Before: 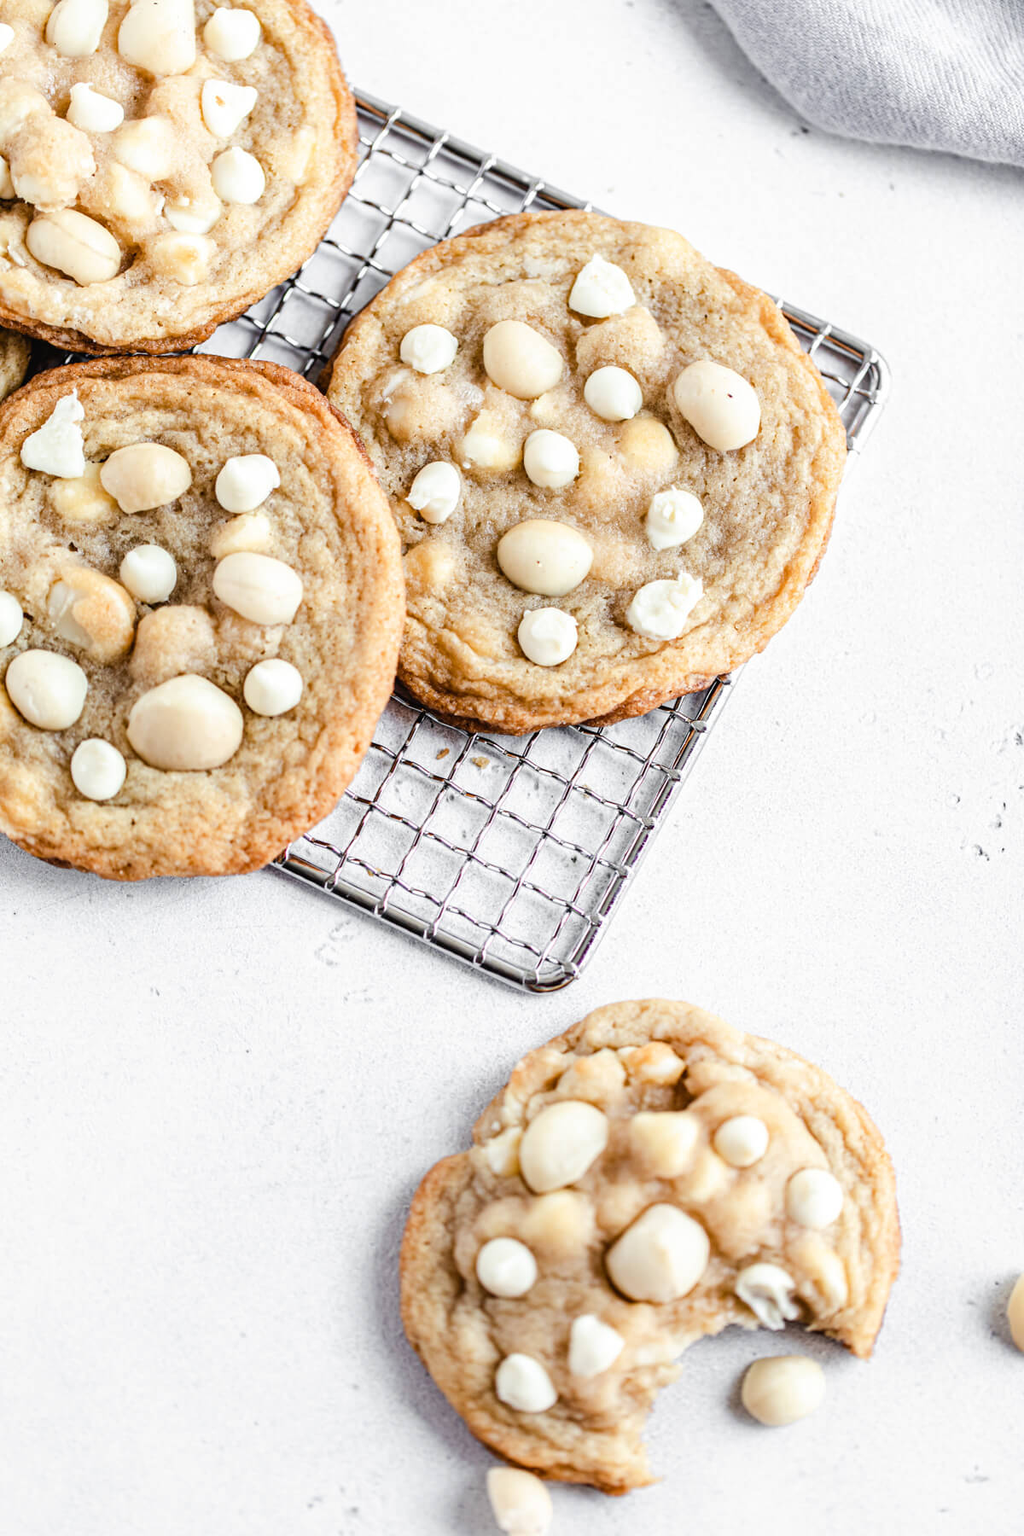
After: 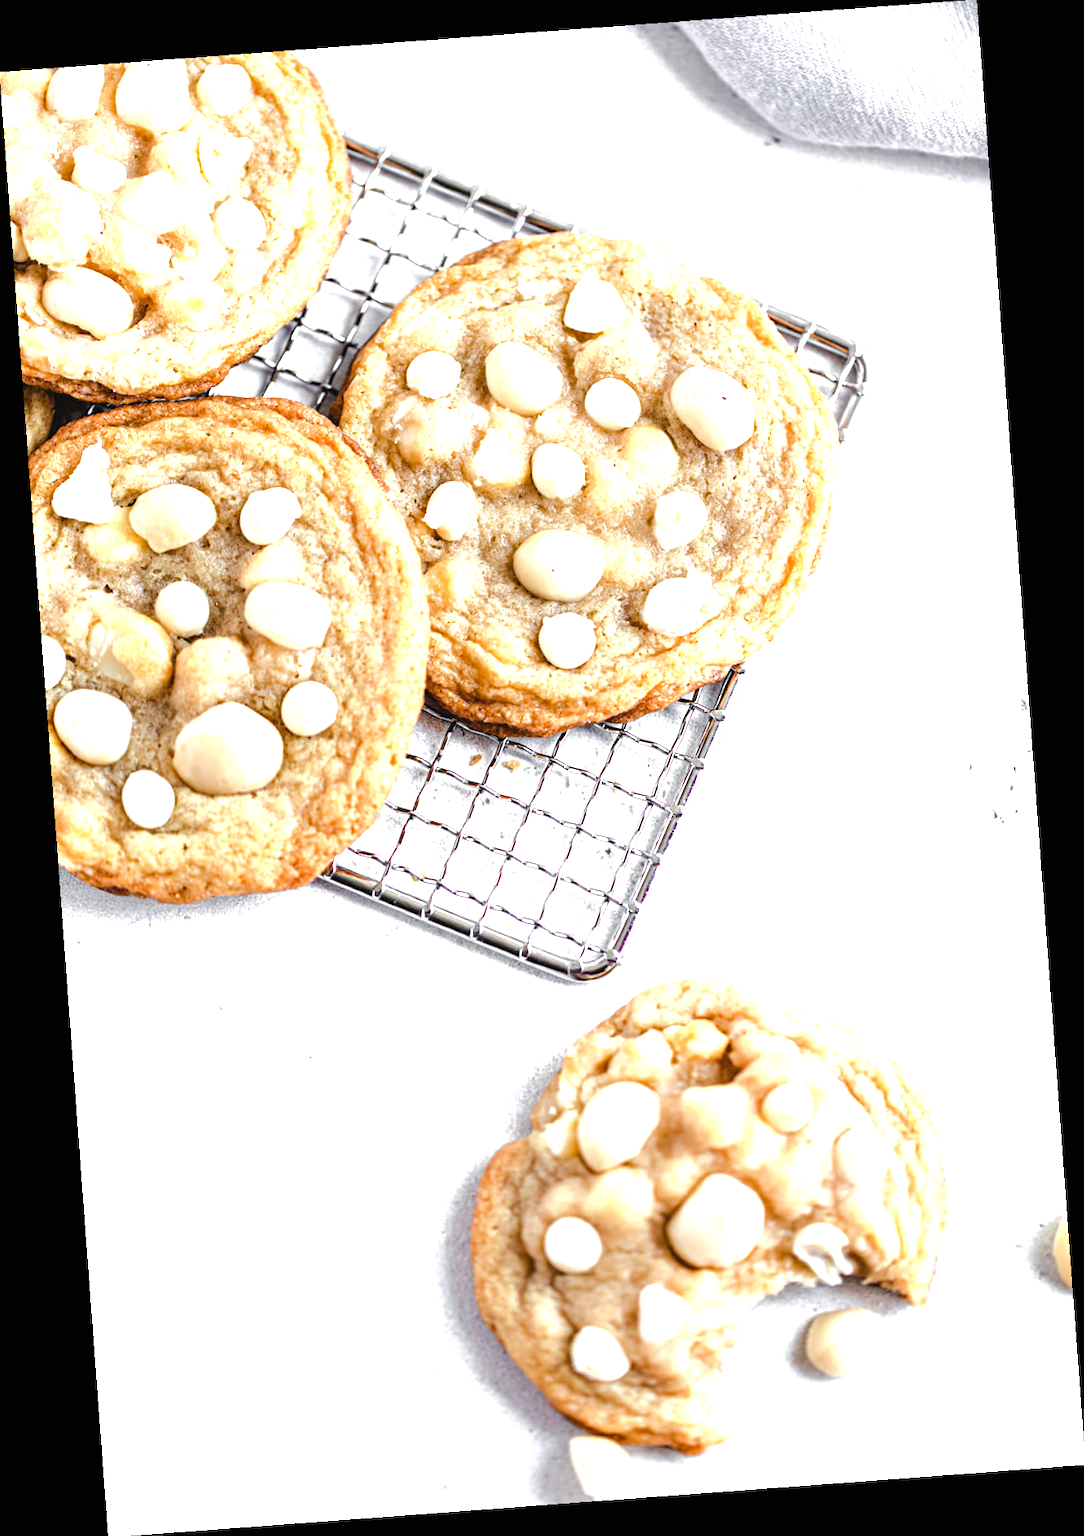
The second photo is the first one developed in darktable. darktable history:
exposure: black level correction 0, exposure 0.7 EV, compensate exposure bias true, compensate highlight preservation false
contrast brightness saturation: contrast 0.03, brightness 0.06, saturation 0.13
rgb curve: curves: ch0 [(0, 0) (0.175, 0.154) (0.785, 0.663) (1, 1)]
rotate and perspective: rotation -4.25°, automatic cropping off
